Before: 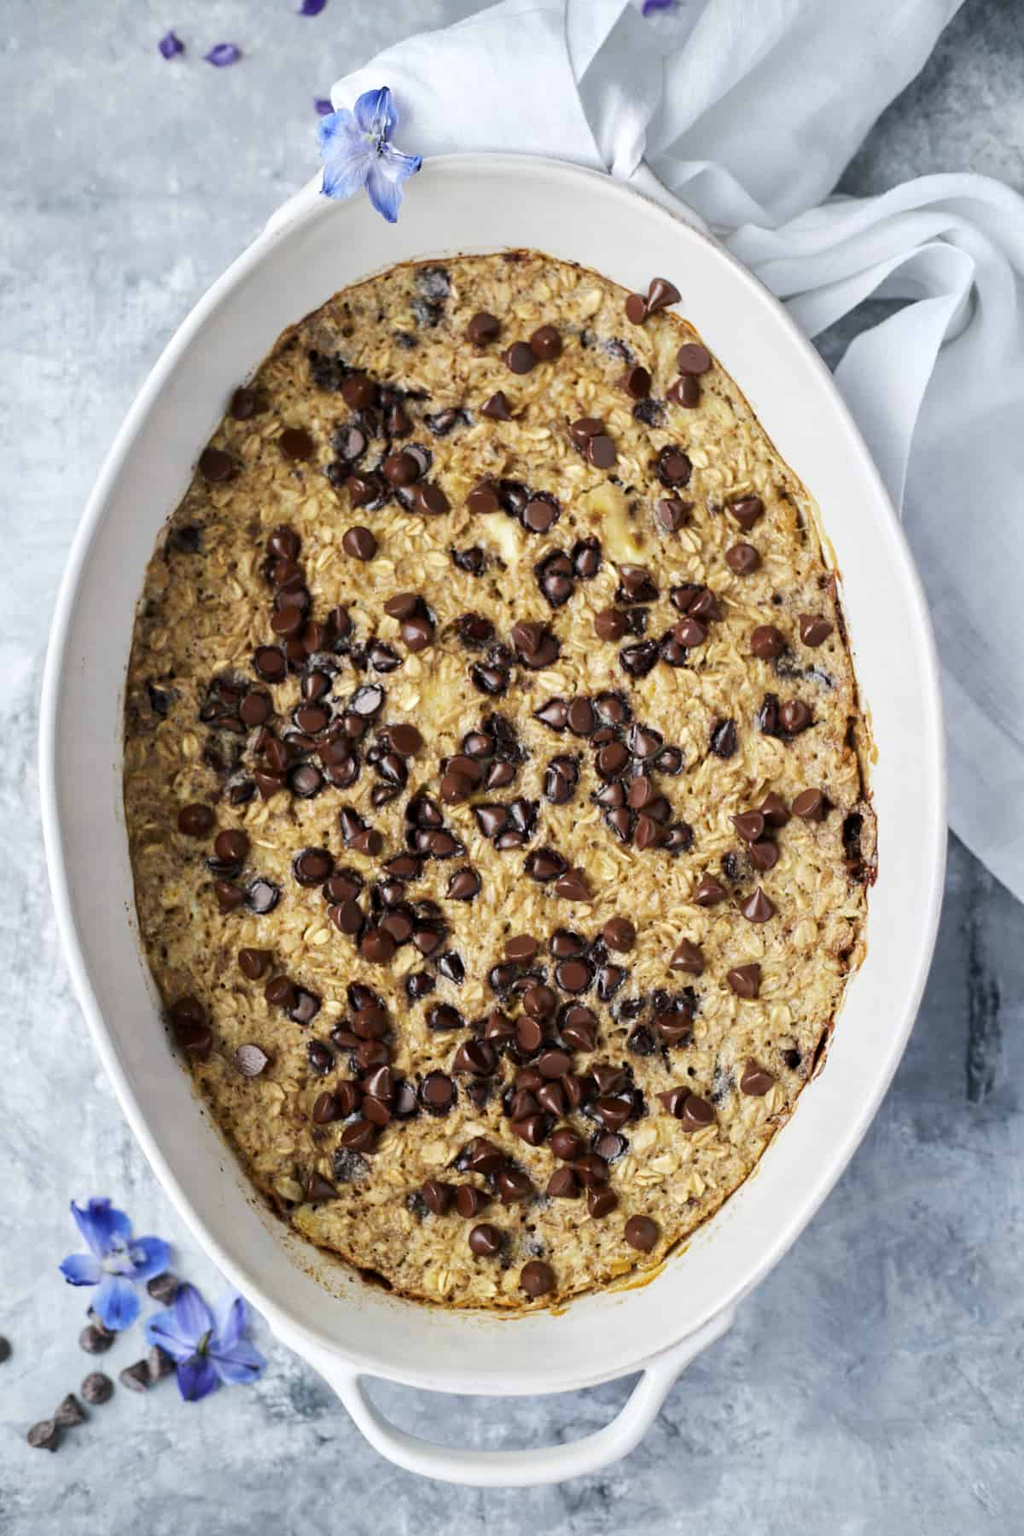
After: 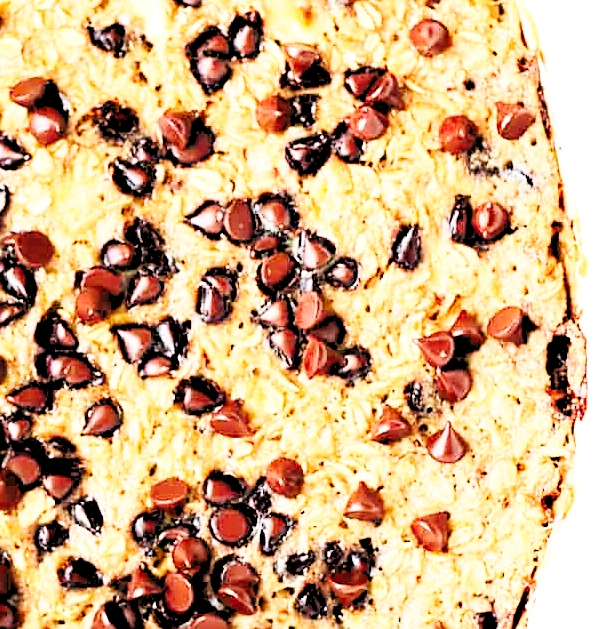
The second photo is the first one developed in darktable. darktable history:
sharpen: on, module defaults
contrast brightness saturation: contrast 0.047
crop: left 36.788%, top 34.349%, right 13.073%, bottom 30.668%
base curve: curves: ch0 [(0, 0) (0.028, 0.03) (0.121, 0.232) (0.46, 0.748) (0.859, 0.968) (1, 1)], preserve colors none
levels: levels [0.093, 0.434, 0.988]
exposure: black level correction -0.001, exposure 0.08 EV, compensate highlight preservation false
shadows and highlights: shadows 0.624, highlights 38.25
